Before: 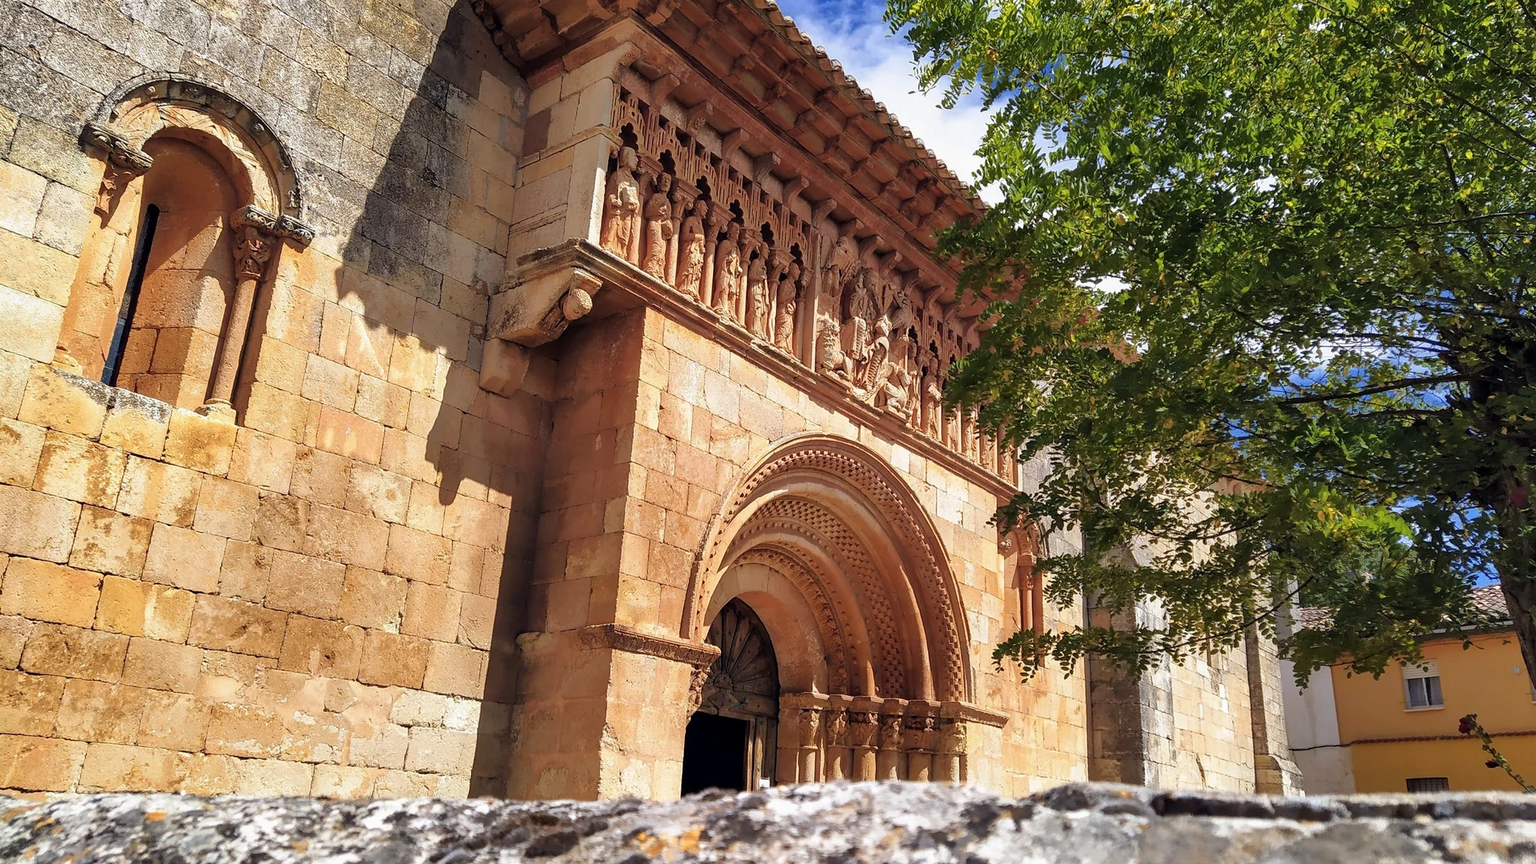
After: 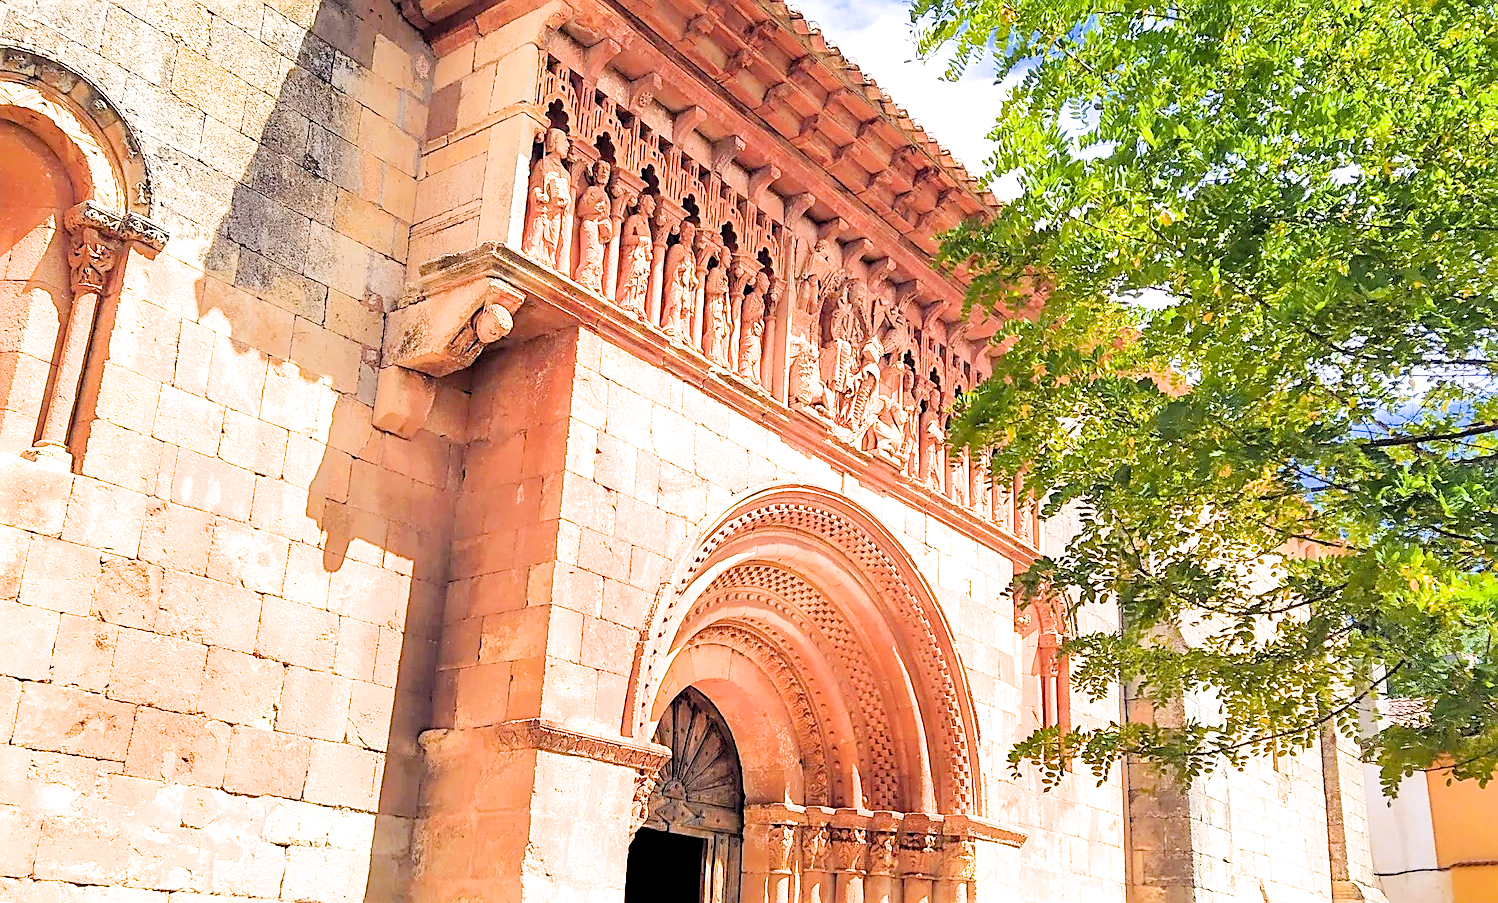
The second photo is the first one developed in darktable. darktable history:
crop: left 11.58%, top 5.012%, right 9.562%, bottom 10.465%
color balance rgb: highlights gain › luminance 17.736%, perceptual saturation grading › global saturation 30.989%, contrast 4.463%
sharpen: on, module defaults
exposure: black level correction 0.001, exposure 2.621 EV, compensate highlight preservation false
filmic rgb: black relative exposure -8.75 EV, white relative exposure 4.98 EV, target black luminance 0%, hardness 3.76, latitude 65.48%, contrast 0.829, shadows ↔ highlights balance 19.21%, iterations of high-quality reconstruction 0
